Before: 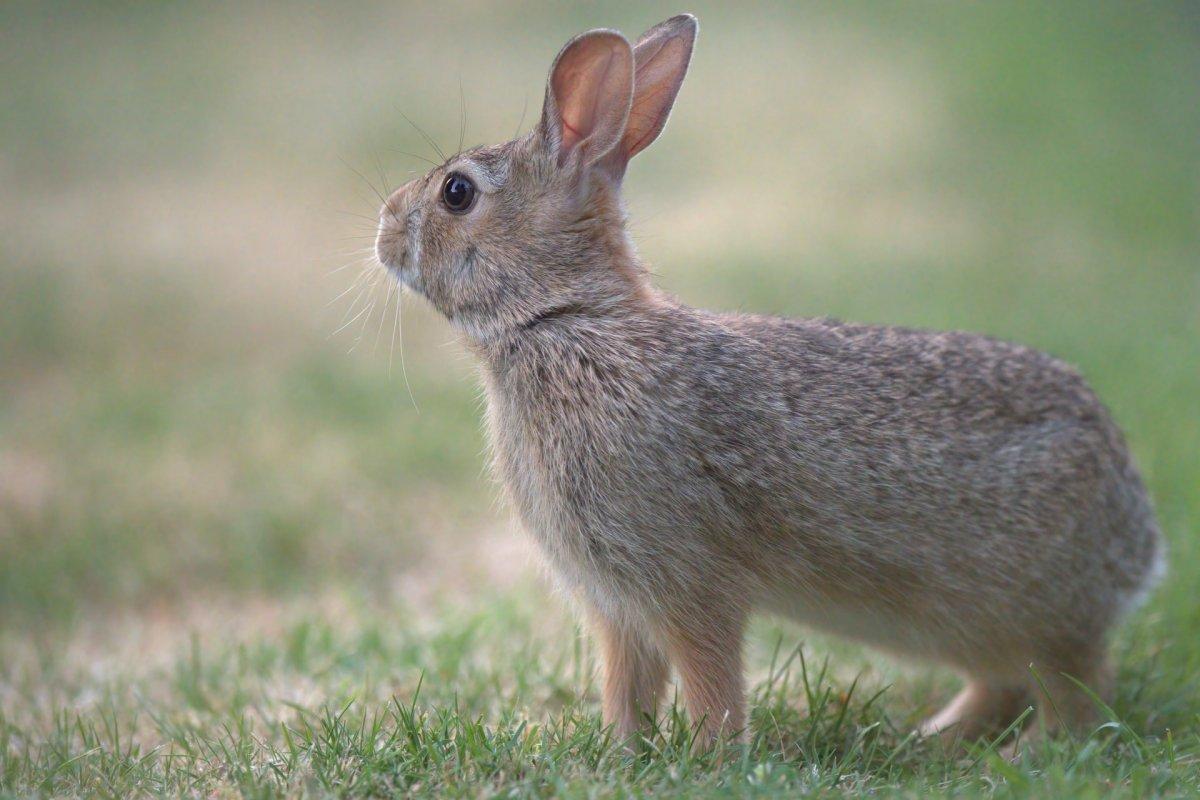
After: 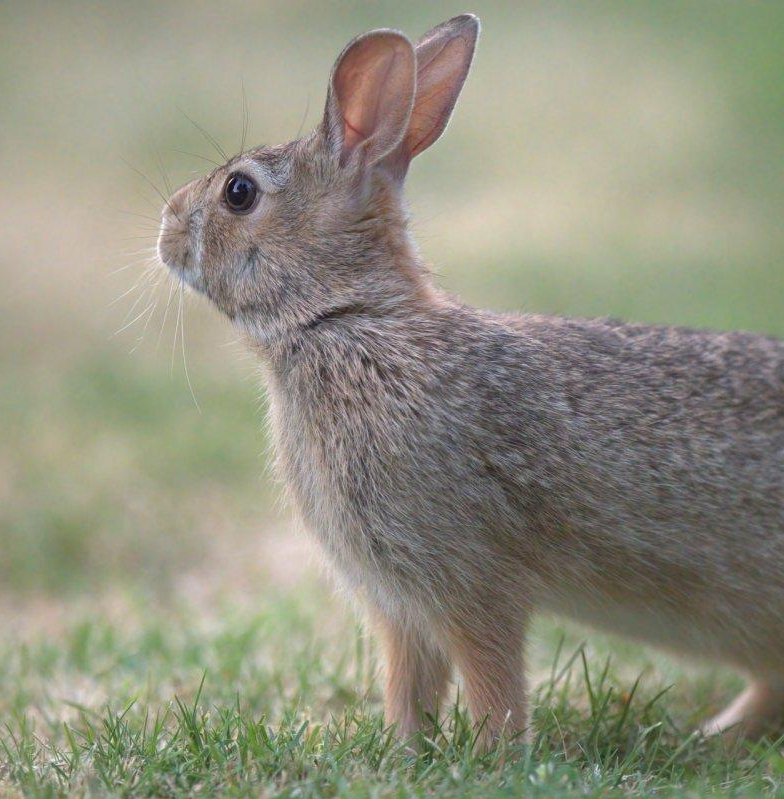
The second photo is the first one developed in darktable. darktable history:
crop and rotate: left 18.249%, right 16.412%
